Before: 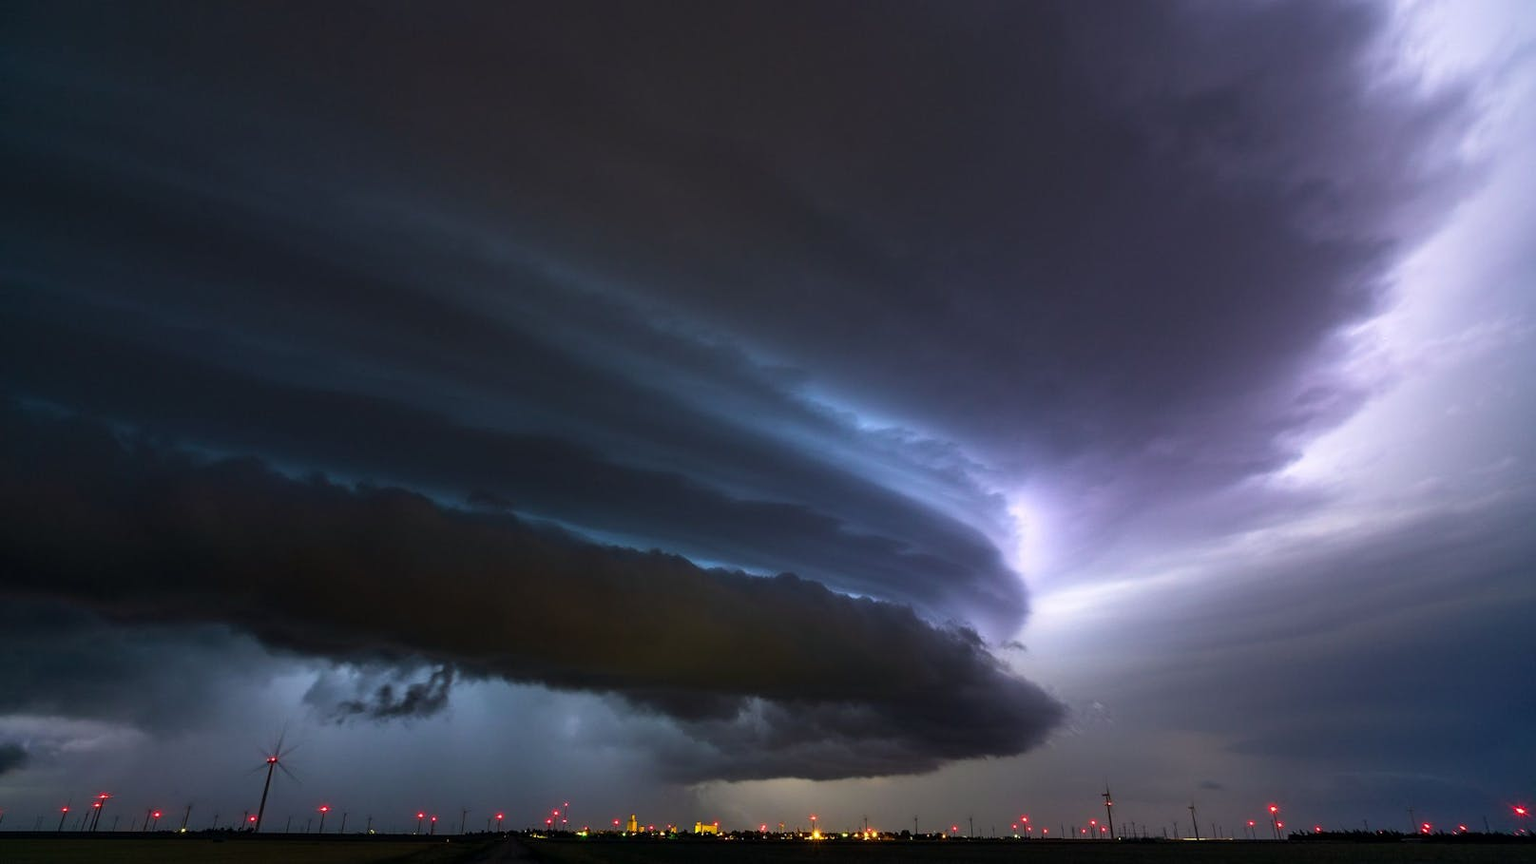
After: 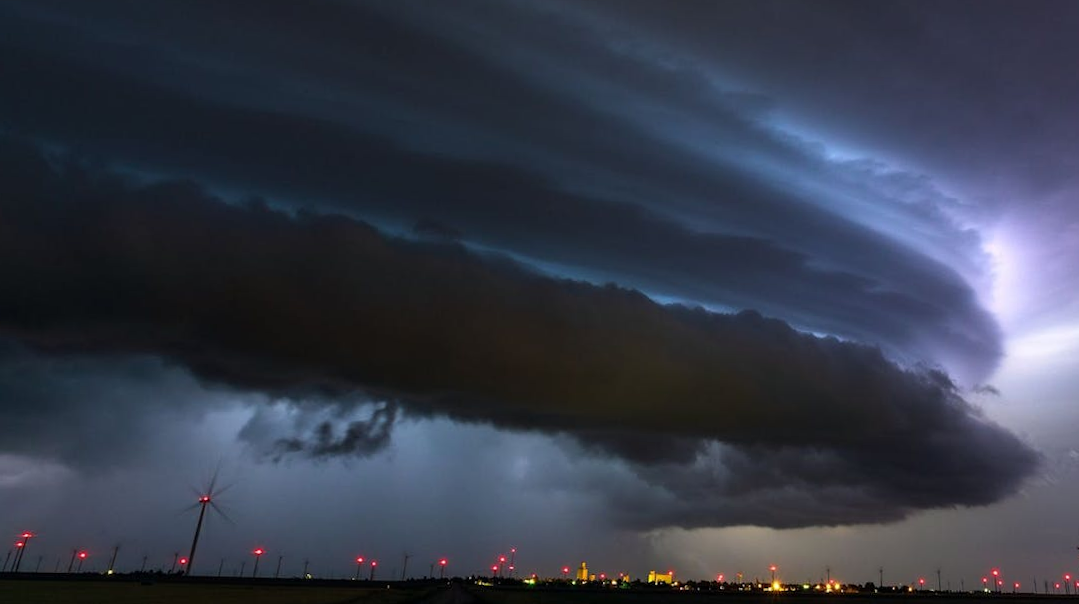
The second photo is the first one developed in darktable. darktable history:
crop and rotate: angle -0.784°, left 3.701%, top 31.886%, right 27.9%
